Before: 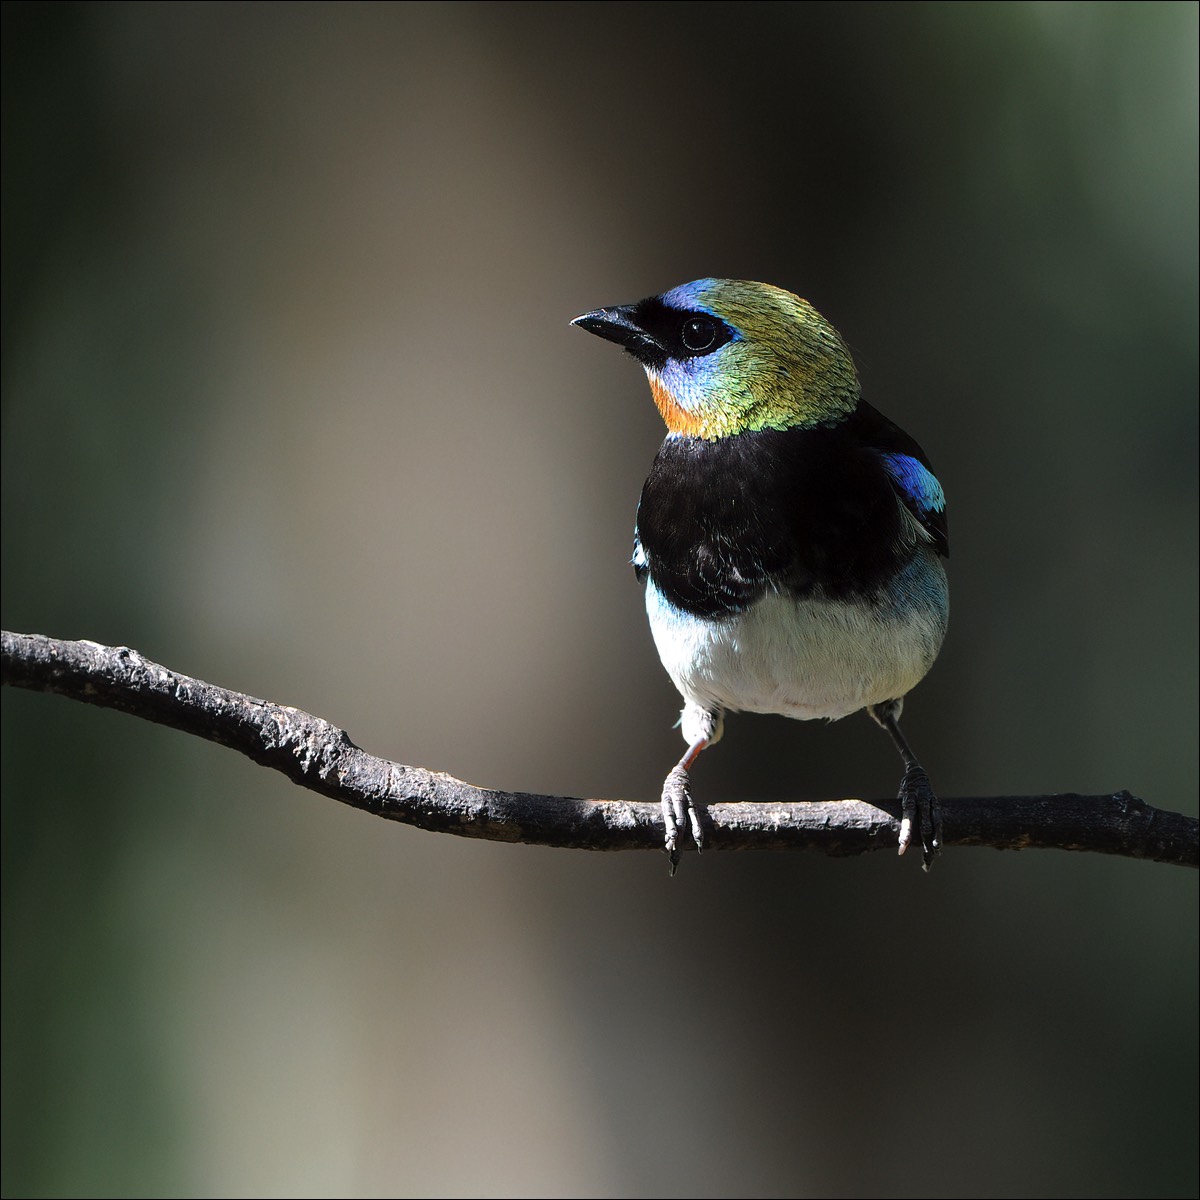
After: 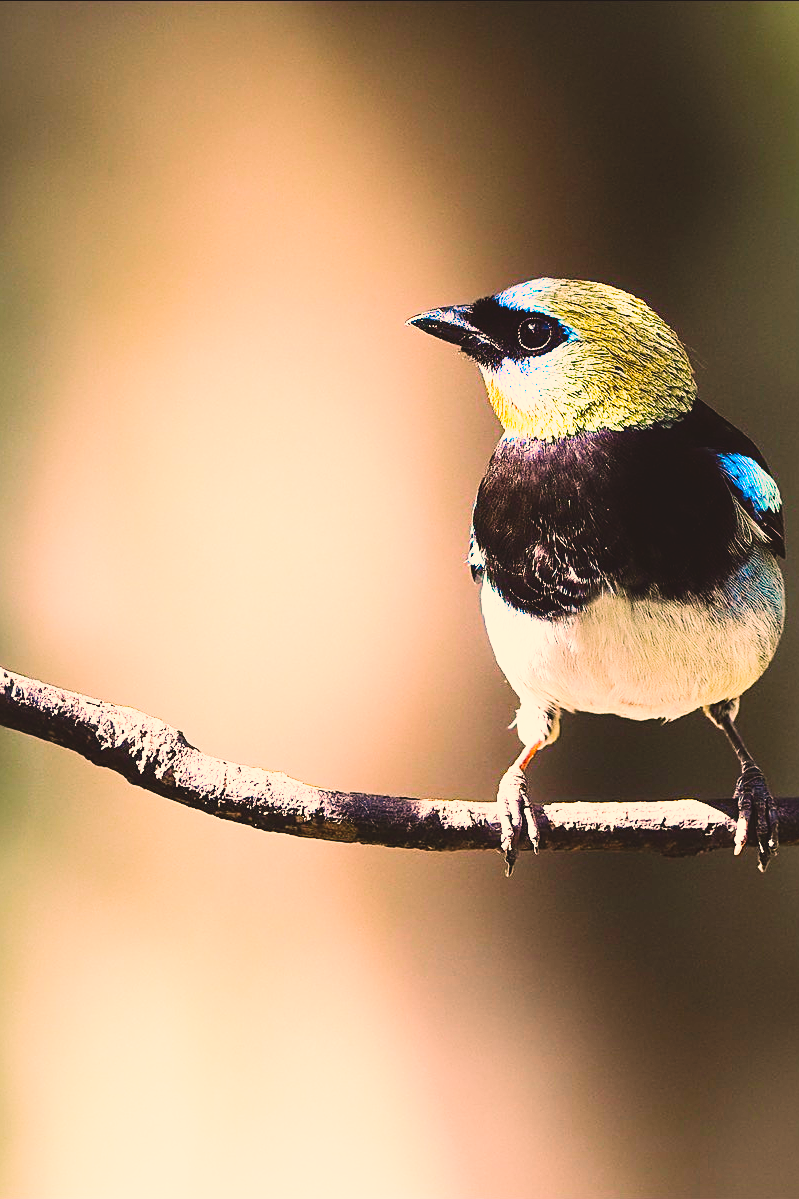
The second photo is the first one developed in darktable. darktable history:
crop and rotate: left 13.692%, right 19.645%
tone equalizer: -8 EV -0.438 EV, -7 EV -0.424 EV, -6 EV -0.338 EV, -5 EV -0.235 EV, -3 EV 0.195 EV, -2 EV 0.325 EV, -1 EV 0.402 EV, +0 EV 0.42 EV
color balance rgb: global offset › luminance 1.496%, perceptual saturation grading › global saturation 0.228%, global vibrance 20%
velvia: on, module defaults
base curve: curves: ch0 [(0, 0) (0.007, 0.004) (0.027, 0.03) (0.046, 0.07) (0.207, 0.54) (0.442, 0.872) (0.673, 0.972) (1, 1)], preserve colors none
color correction: highlights a* 20.6, highlights b* 19.47
sharpen: on, module defaults
color zones: curves: ch0 [(0.254, 0.492) (0.724, 0.62)]; ch1 [(0.25, 0.528) (0.719, 0.796)]; ch2 [(0, 0.472) (0.25, 0.5) (0.73, 0.184)]
